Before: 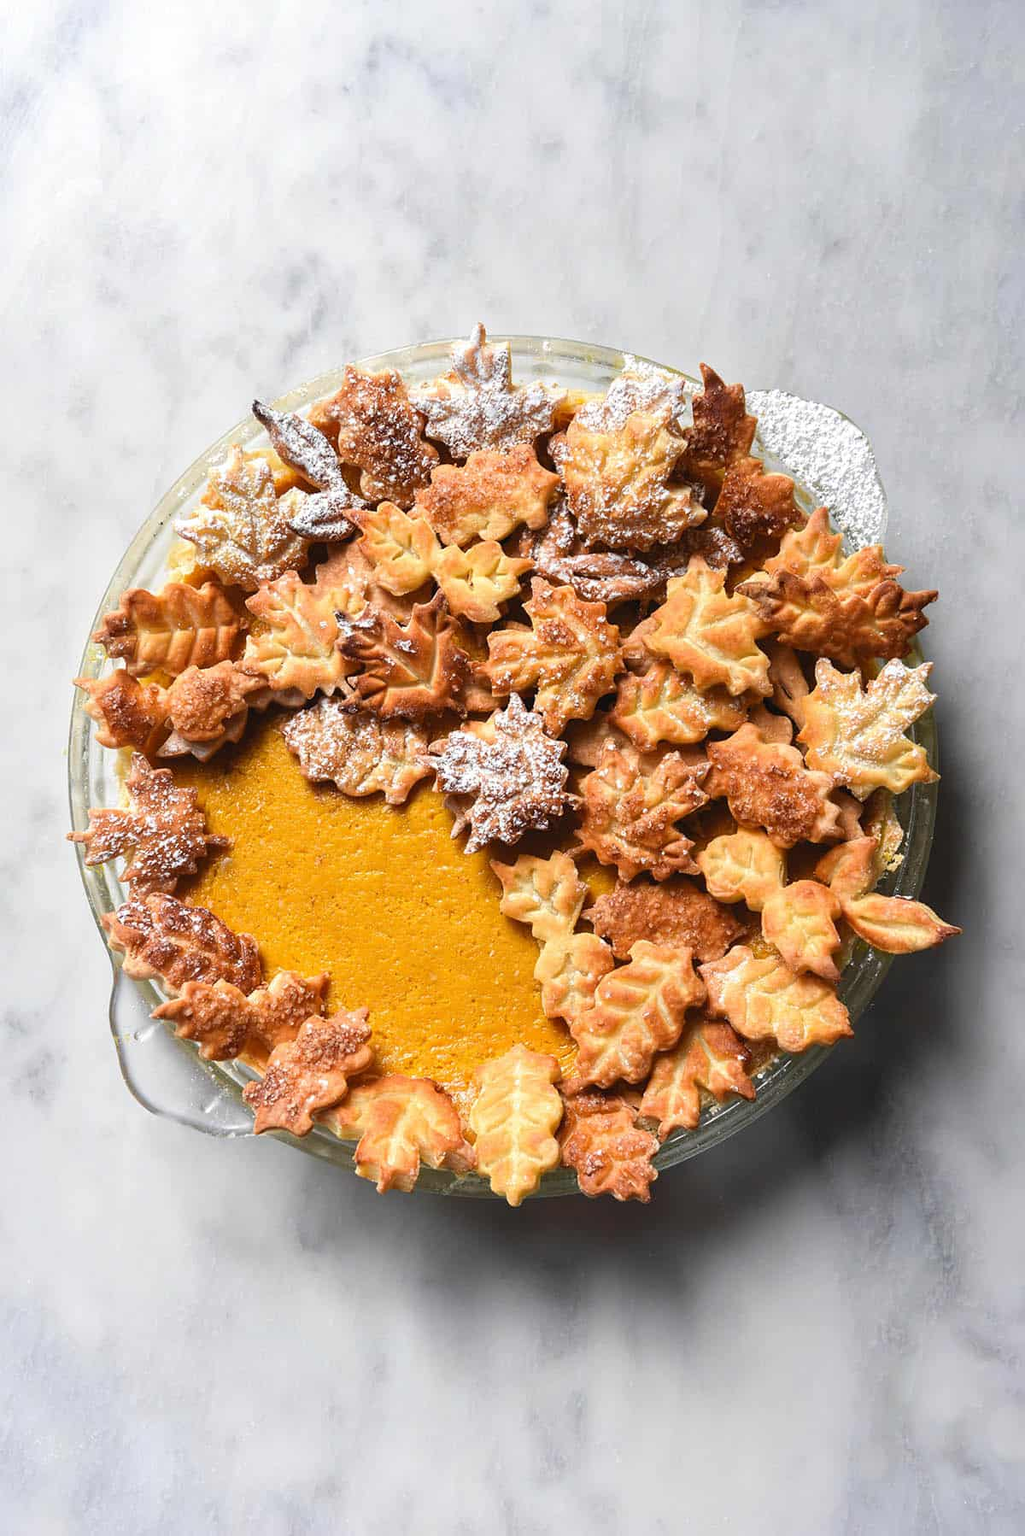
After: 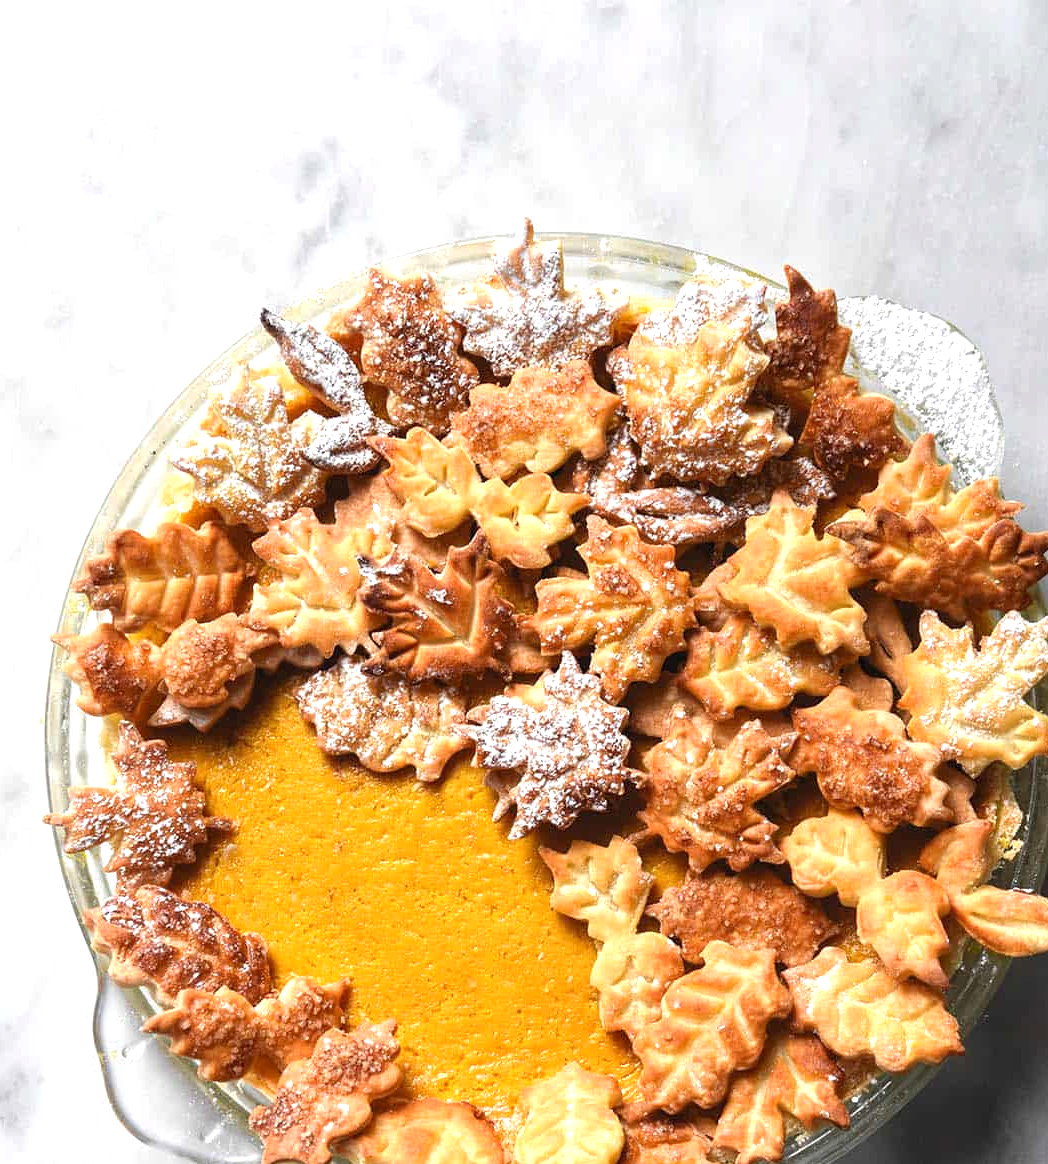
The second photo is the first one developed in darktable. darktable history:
exposure: exposure 0.371 EV, compensate exposure bias true, compensate highlight preservation false
crop: left 2.92%, top 8.915%, right 9.672%, bottom 26.347%
local contrast: highlights 103%, shadows 97%, detail 119%, midtone range 0.2
